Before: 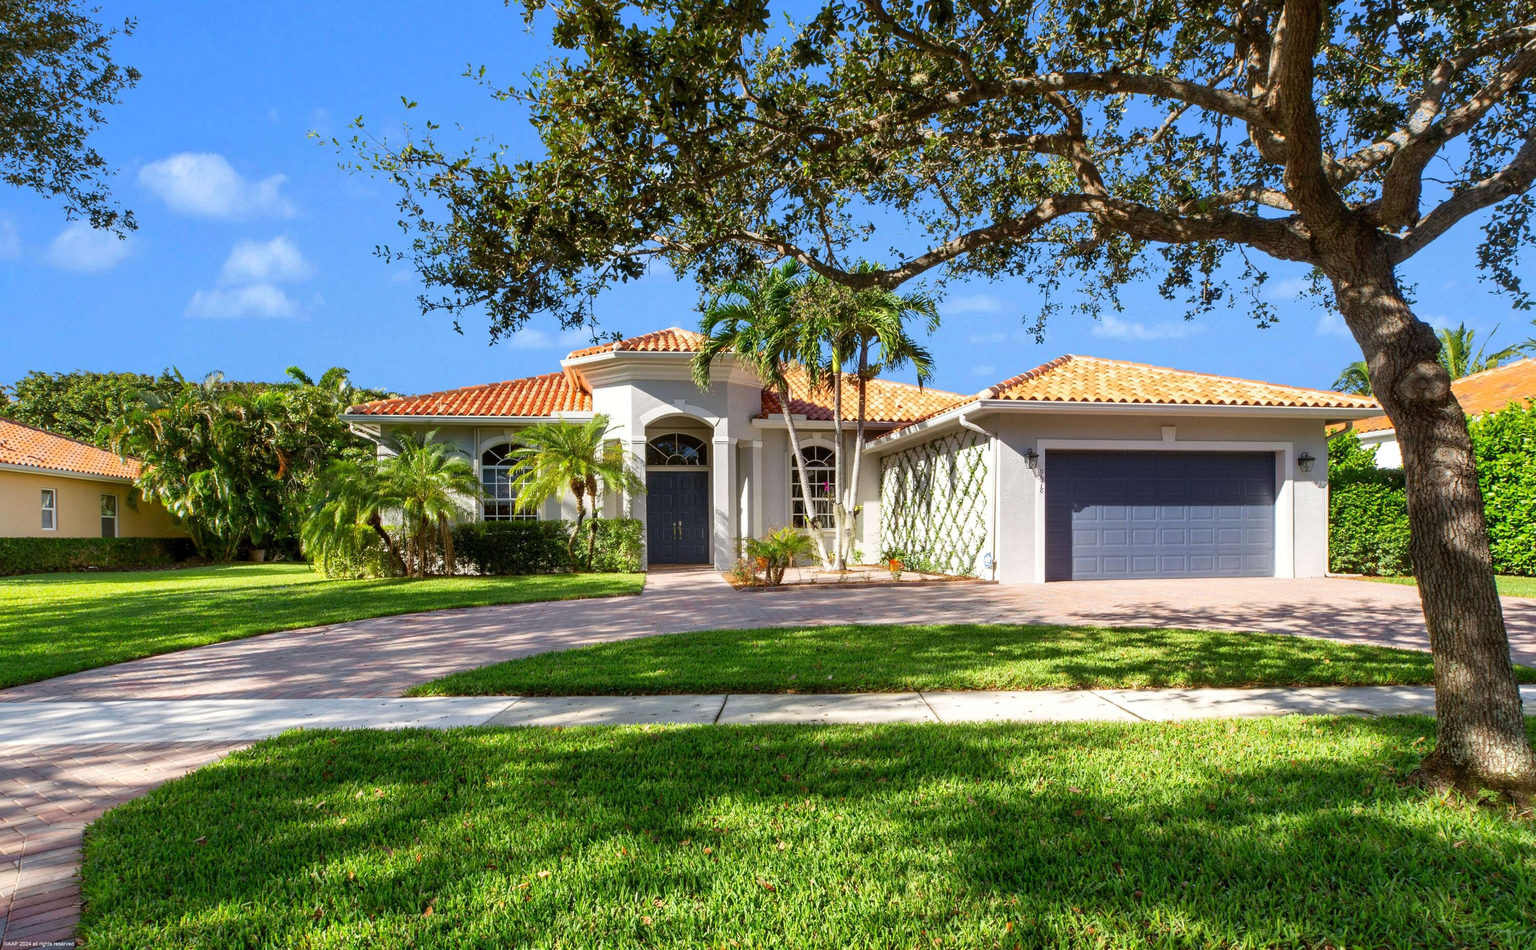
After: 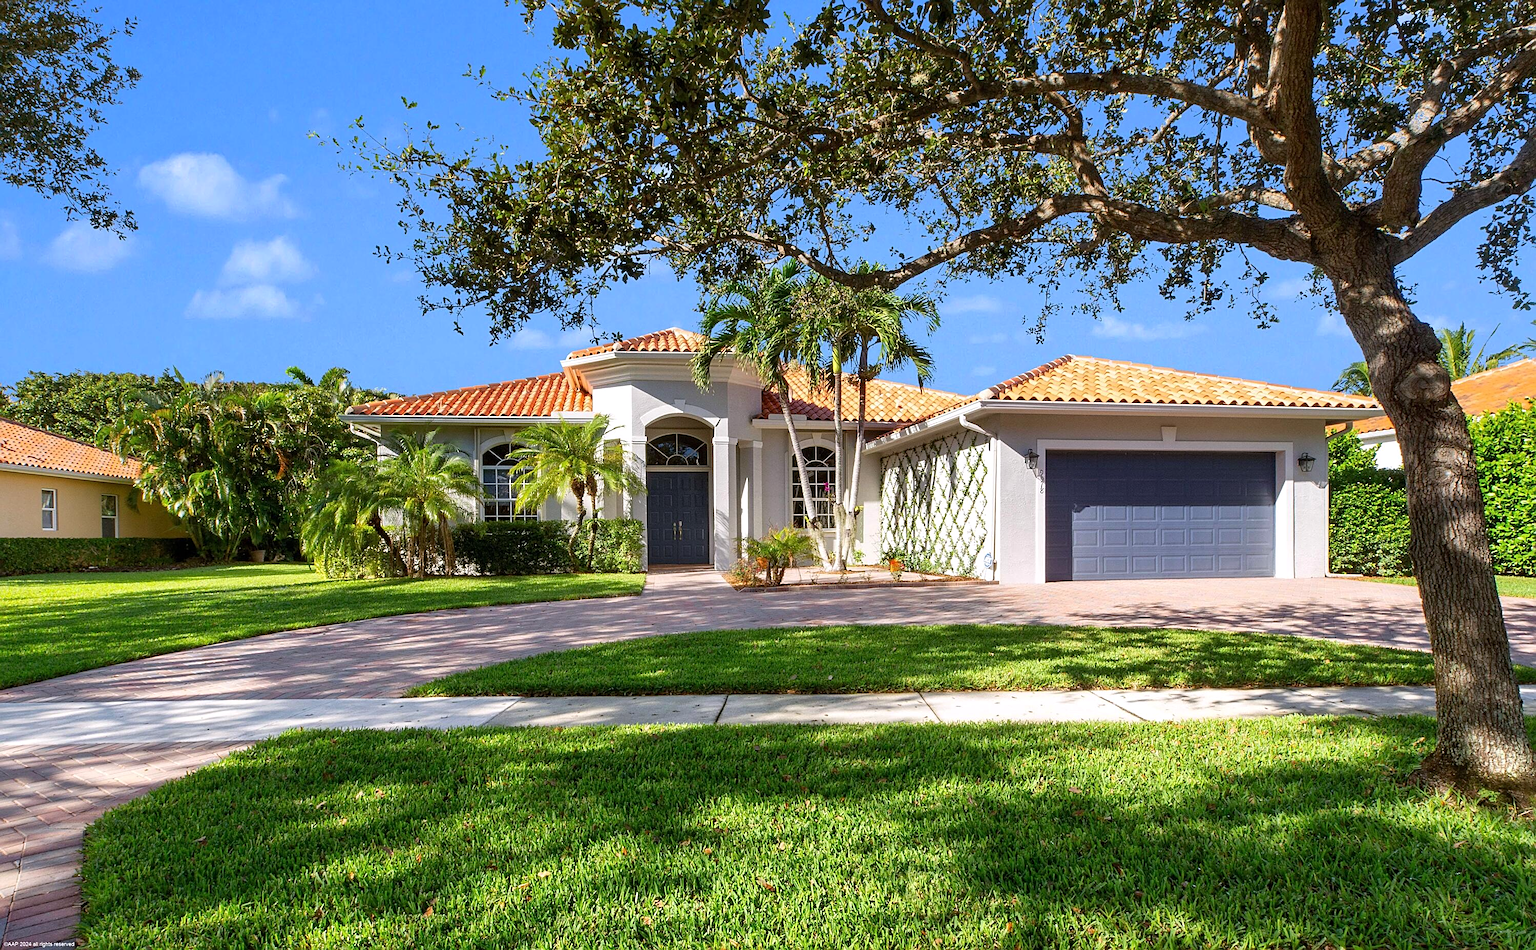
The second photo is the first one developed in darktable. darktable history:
sharpen: amount 0.55
white balance: red 1.009, blue 1.027
